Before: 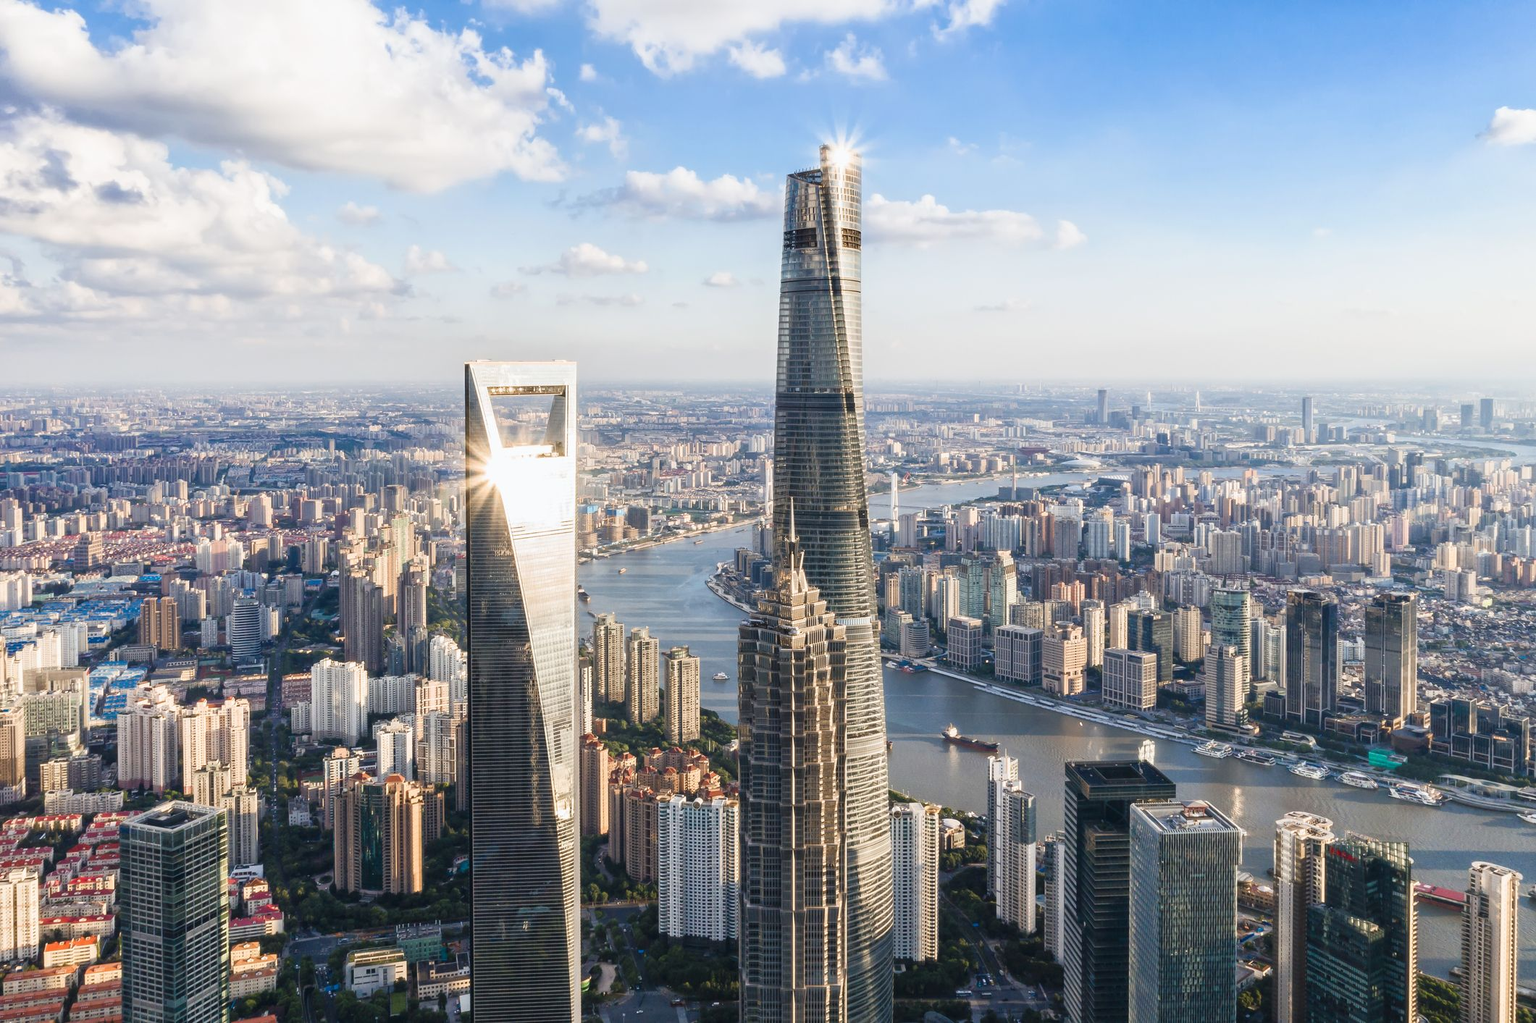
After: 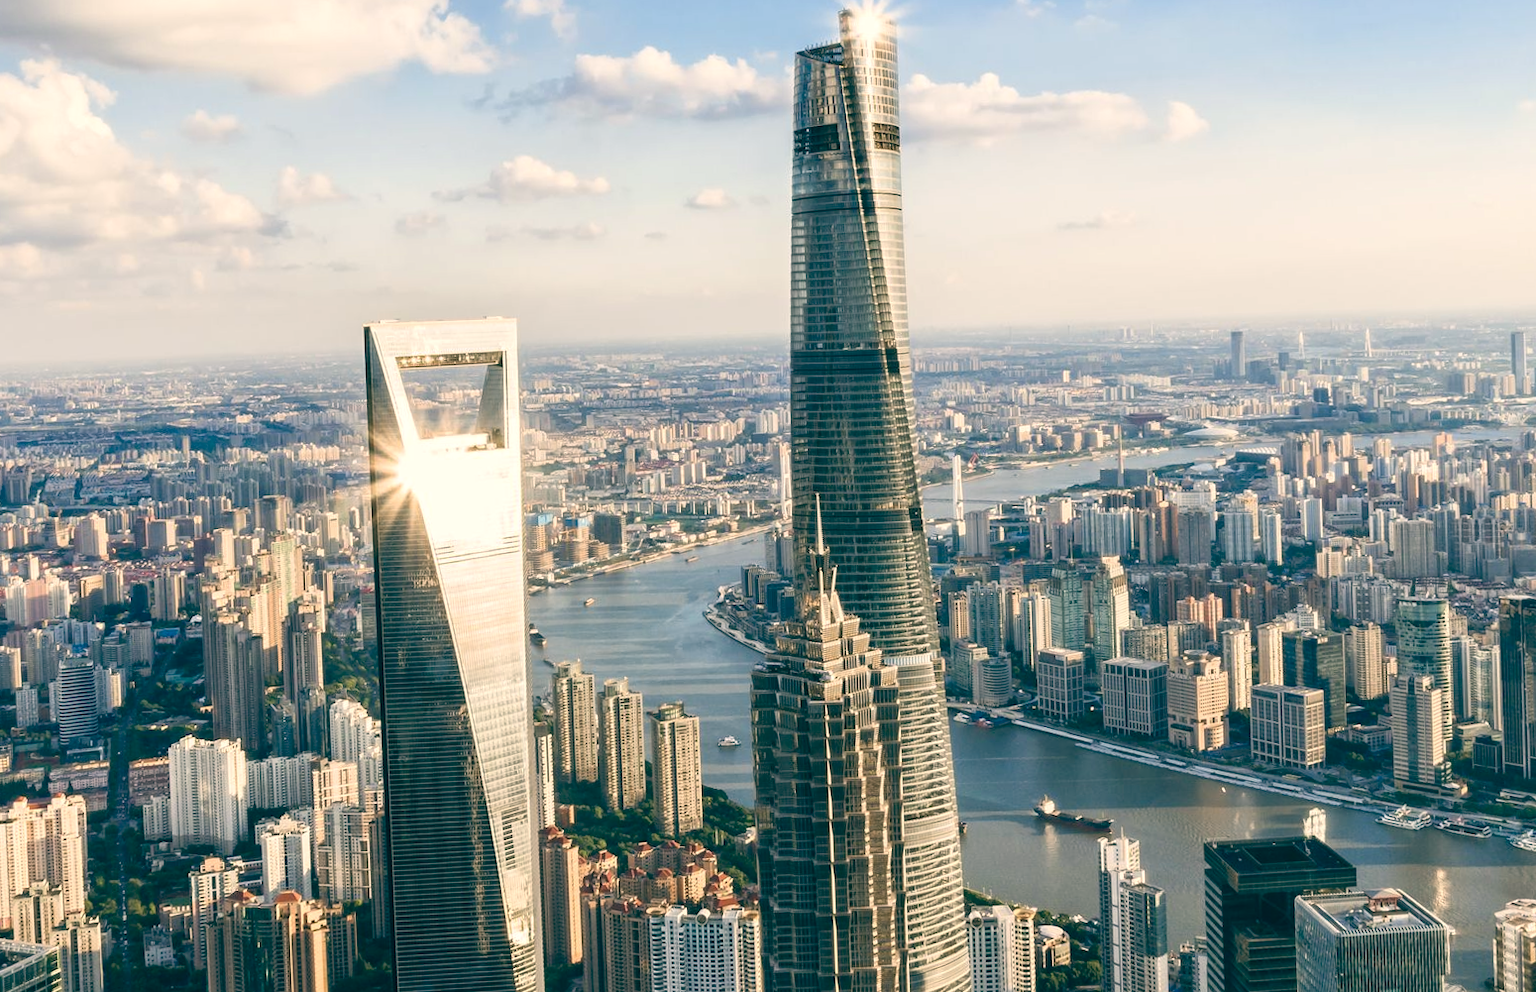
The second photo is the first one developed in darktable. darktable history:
crop and rotate: left 11.831%, top 11.346%, right 13.429%, bottom 13.899%
exposure: black level correction 0.005, exposure 0.014 EV, compensate highlight preservation false
color balance: lift [1.005, 0.99, 1.007, 1.01], gamma [1, 0.979, 1.011, 1.021], gain [0.923, 1.098, 1.025, 0.902], input saturation 90.45%, contrast 7.73%, output saturation 105.91%
rotate and perspective: rotation -2°, crop left 0.022, crop right 0.978, crop top 0.049, crop bottom 0.951
